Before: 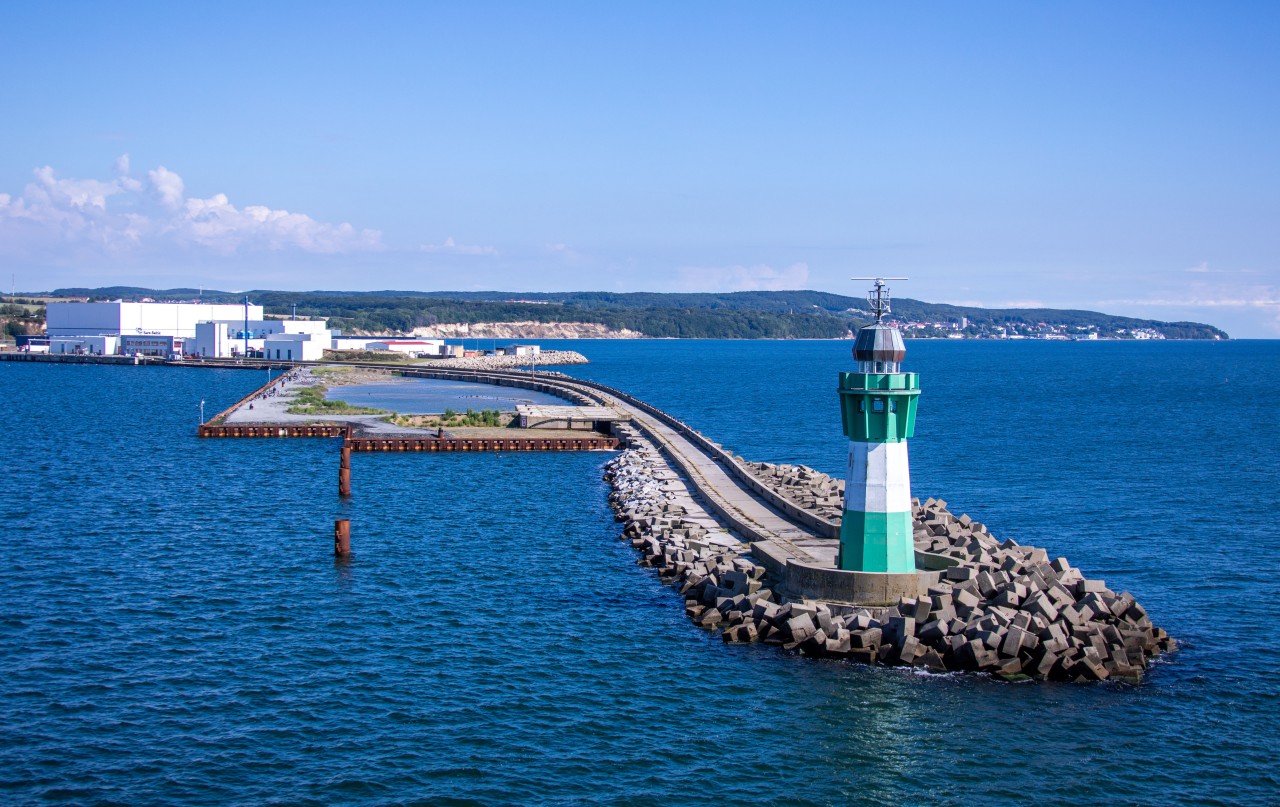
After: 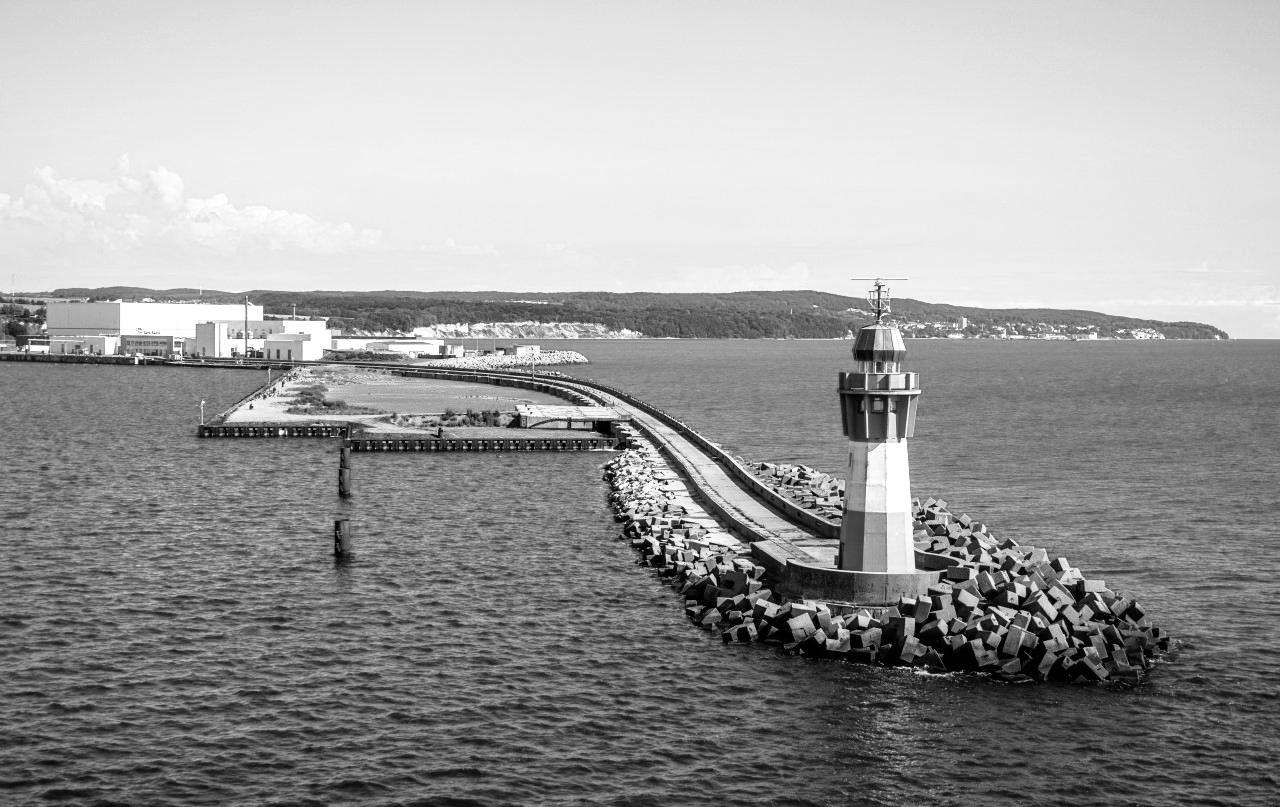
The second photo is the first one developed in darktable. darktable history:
contrast brightness saturation: contrast 0.03, brightness 0.06, saturation 0.13
color balance rgb: perceptual saturation grading › global saturation 25%, global vibrance 20%
color calibration: output gray [0.253, 0.26, 0.487, 0], gray › normalize channels true, illuminant same as pipeline (D50), adaptation XYZ, x 0.346, y 0.359, gamut compression 0
filmic rgb: white relative exposure 2.2 EV, hardness 6.97
